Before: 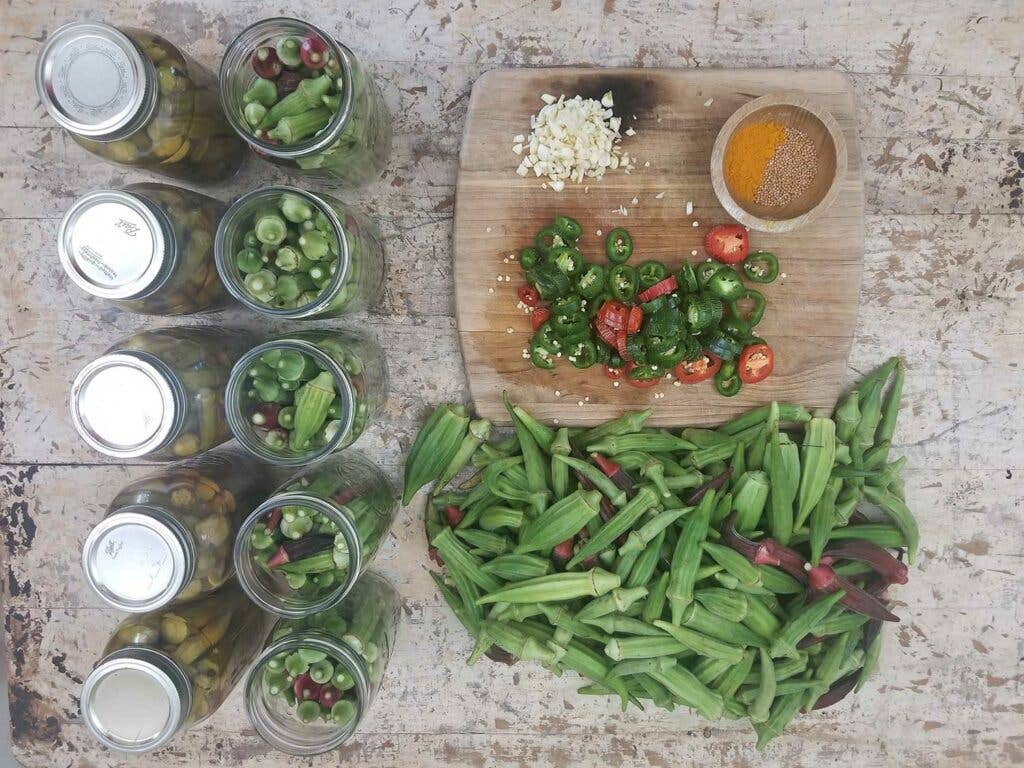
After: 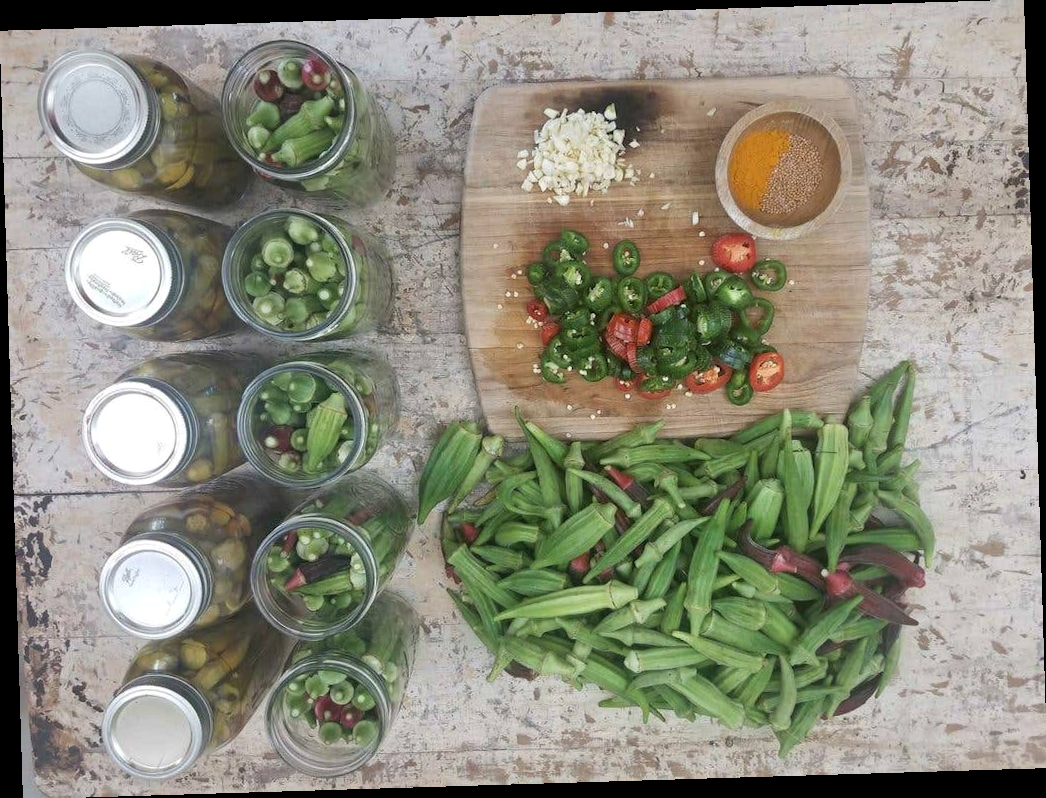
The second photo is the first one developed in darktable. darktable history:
shadows and highlights: shadows 12, white point adjustment 1.2, soften with gaussian
rotate and perspective: rotation -1.75°, automatic cropping off
